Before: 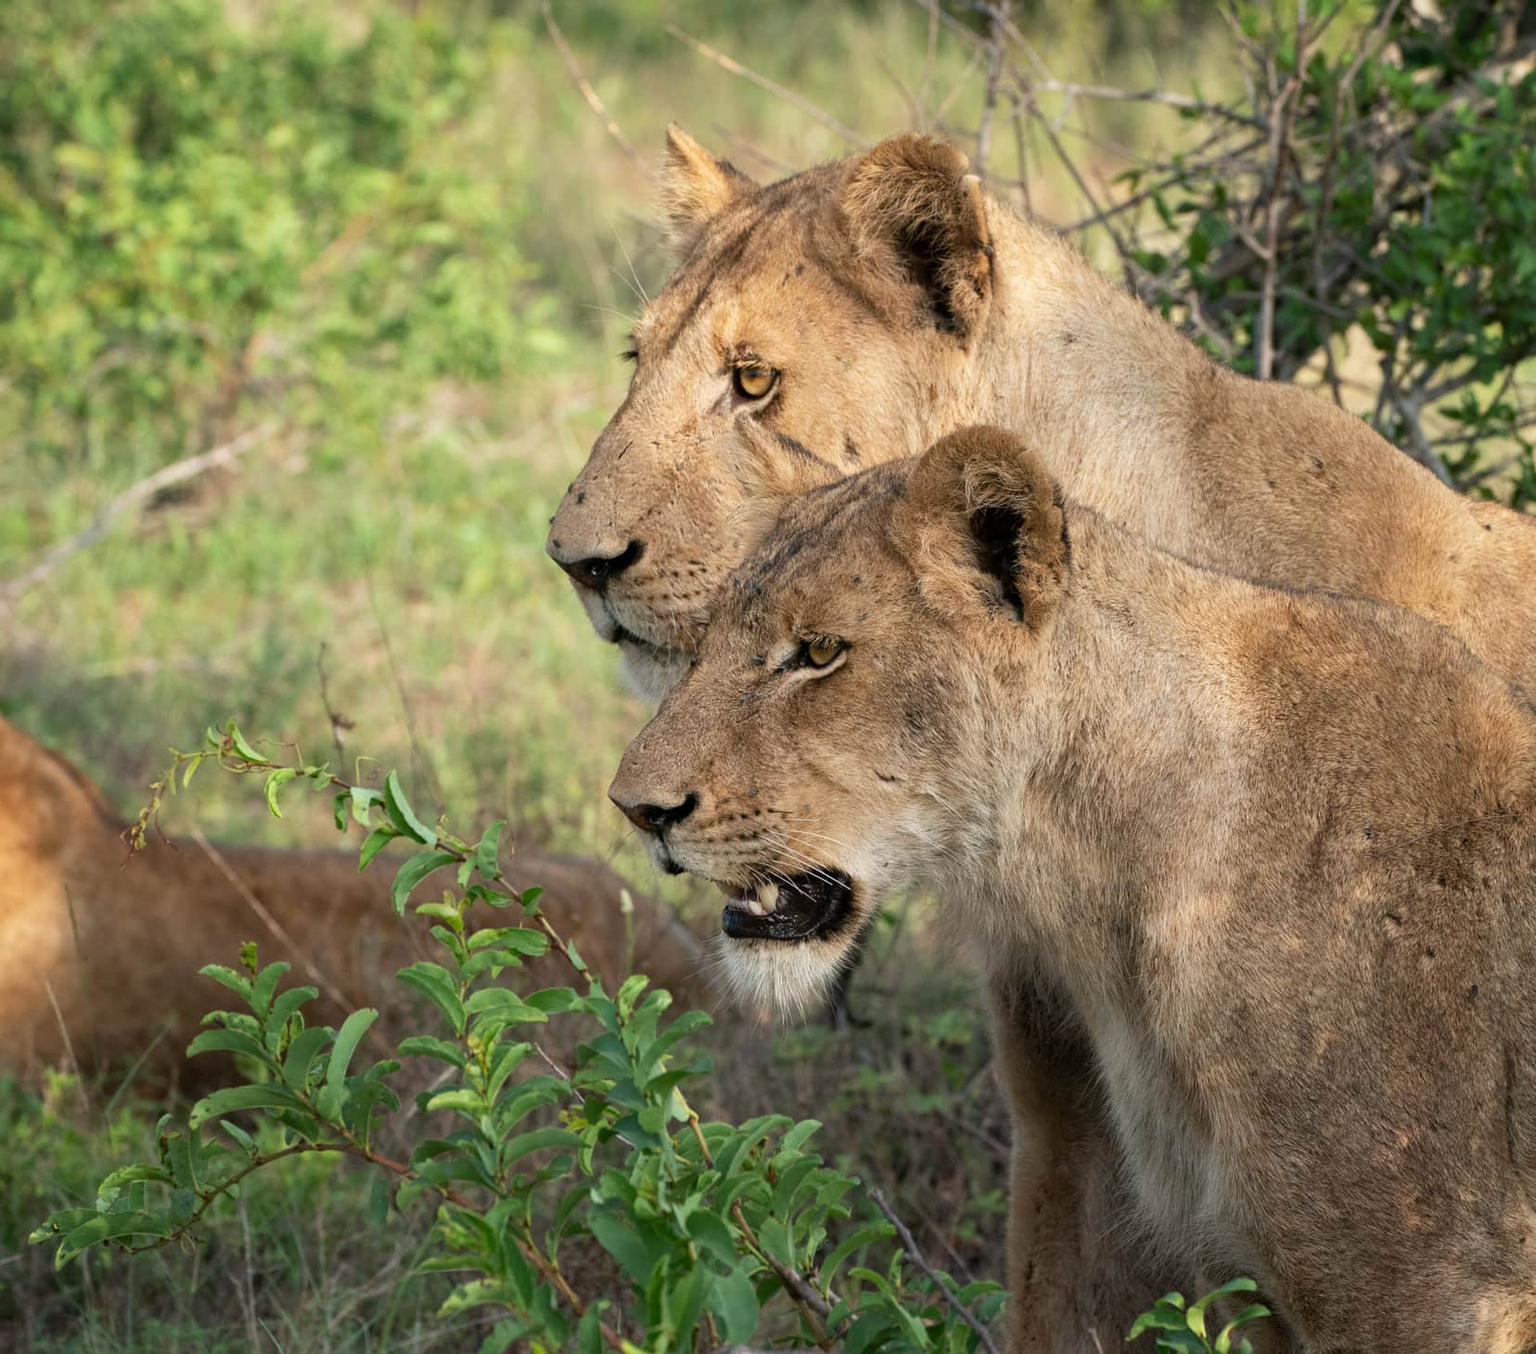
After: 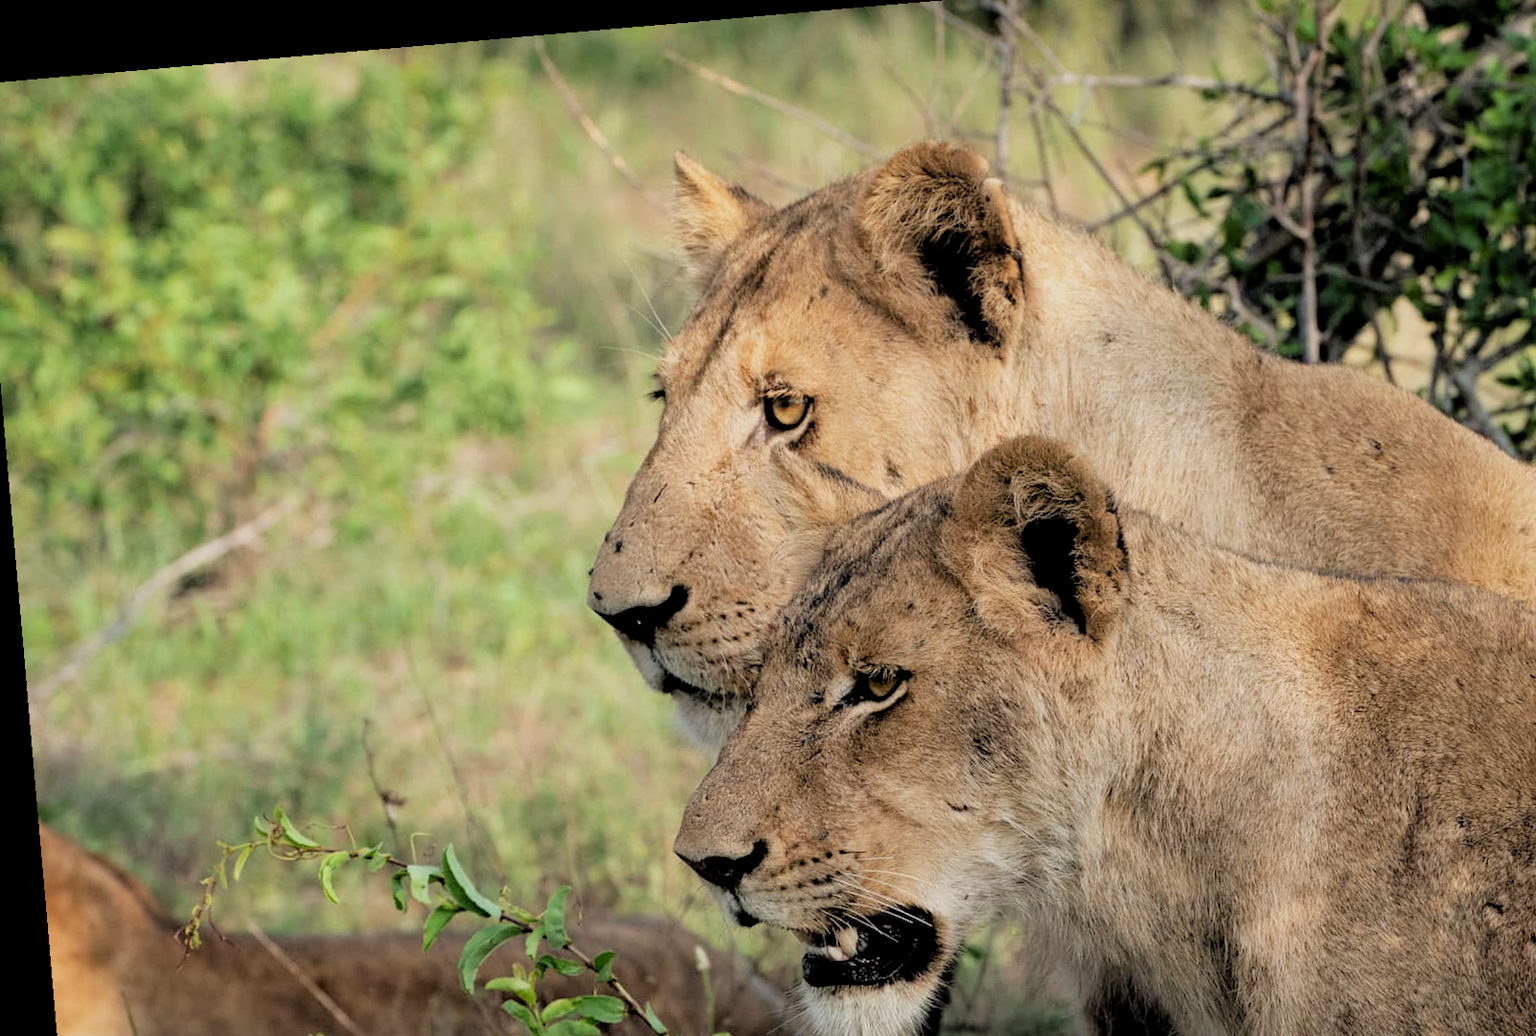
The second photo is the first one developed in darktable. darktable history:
crop: left 1.509%, top 3.452%, right 7.696%, bottom 28.452%
filmic rgb: black relative exposure -3.31 EV, white relative exposure 3.45 EV, hardness 2.36, contrast 1.103
rotate and perspective: rotation -4.98°, automatic cropping off
